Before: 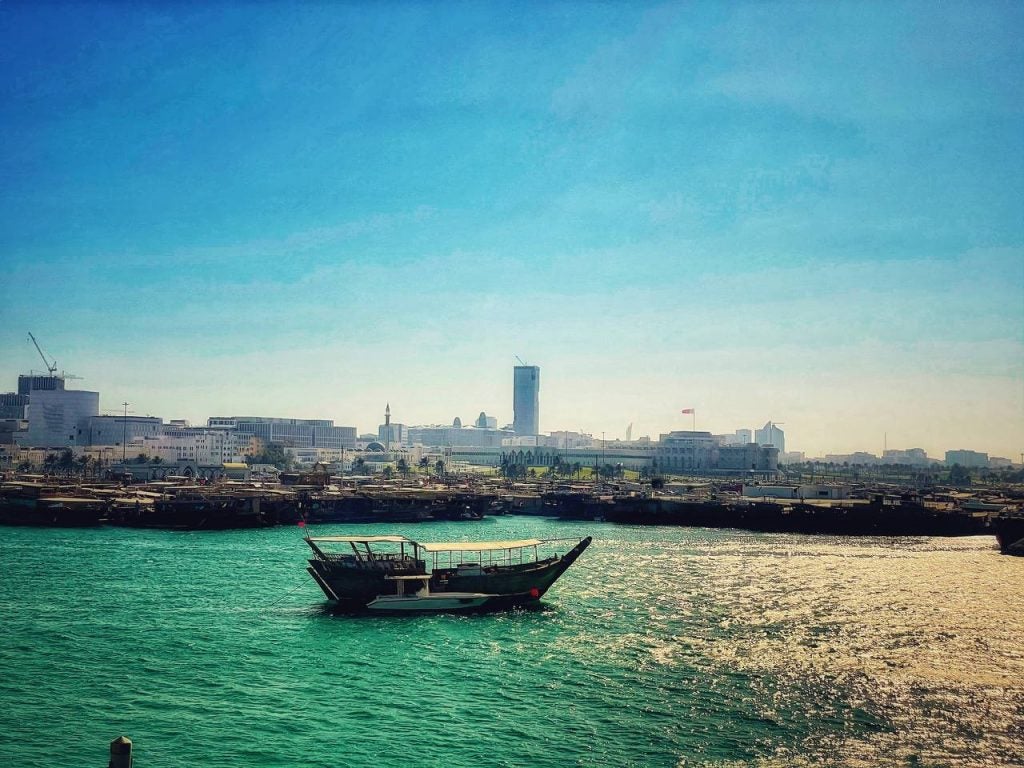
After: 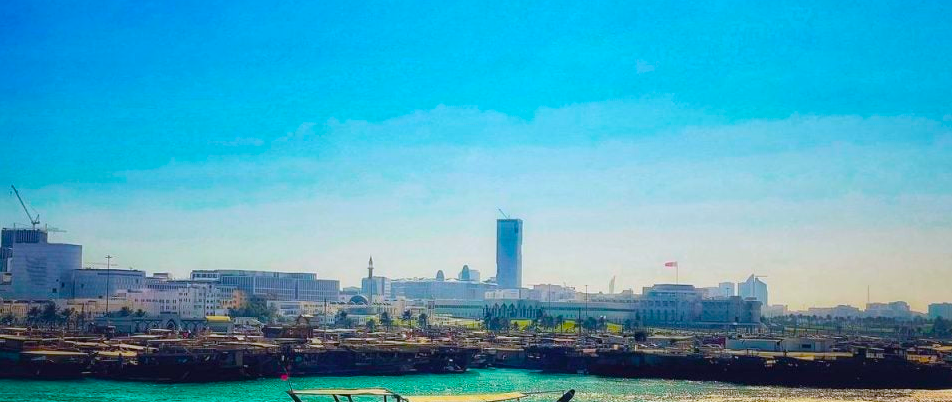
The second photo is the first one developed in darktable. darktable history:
color calibration: illuminant as shot in camera, x 0.358, y 0.373, temperature 4628.91 K
crop: left 1.744%, top 19.225%, right 5.069%, bottom 28.357%
color balance: input saturation 134.34%, contrast -10.04%, contrast fulcrum 19.67%, output saturation 133.51%
